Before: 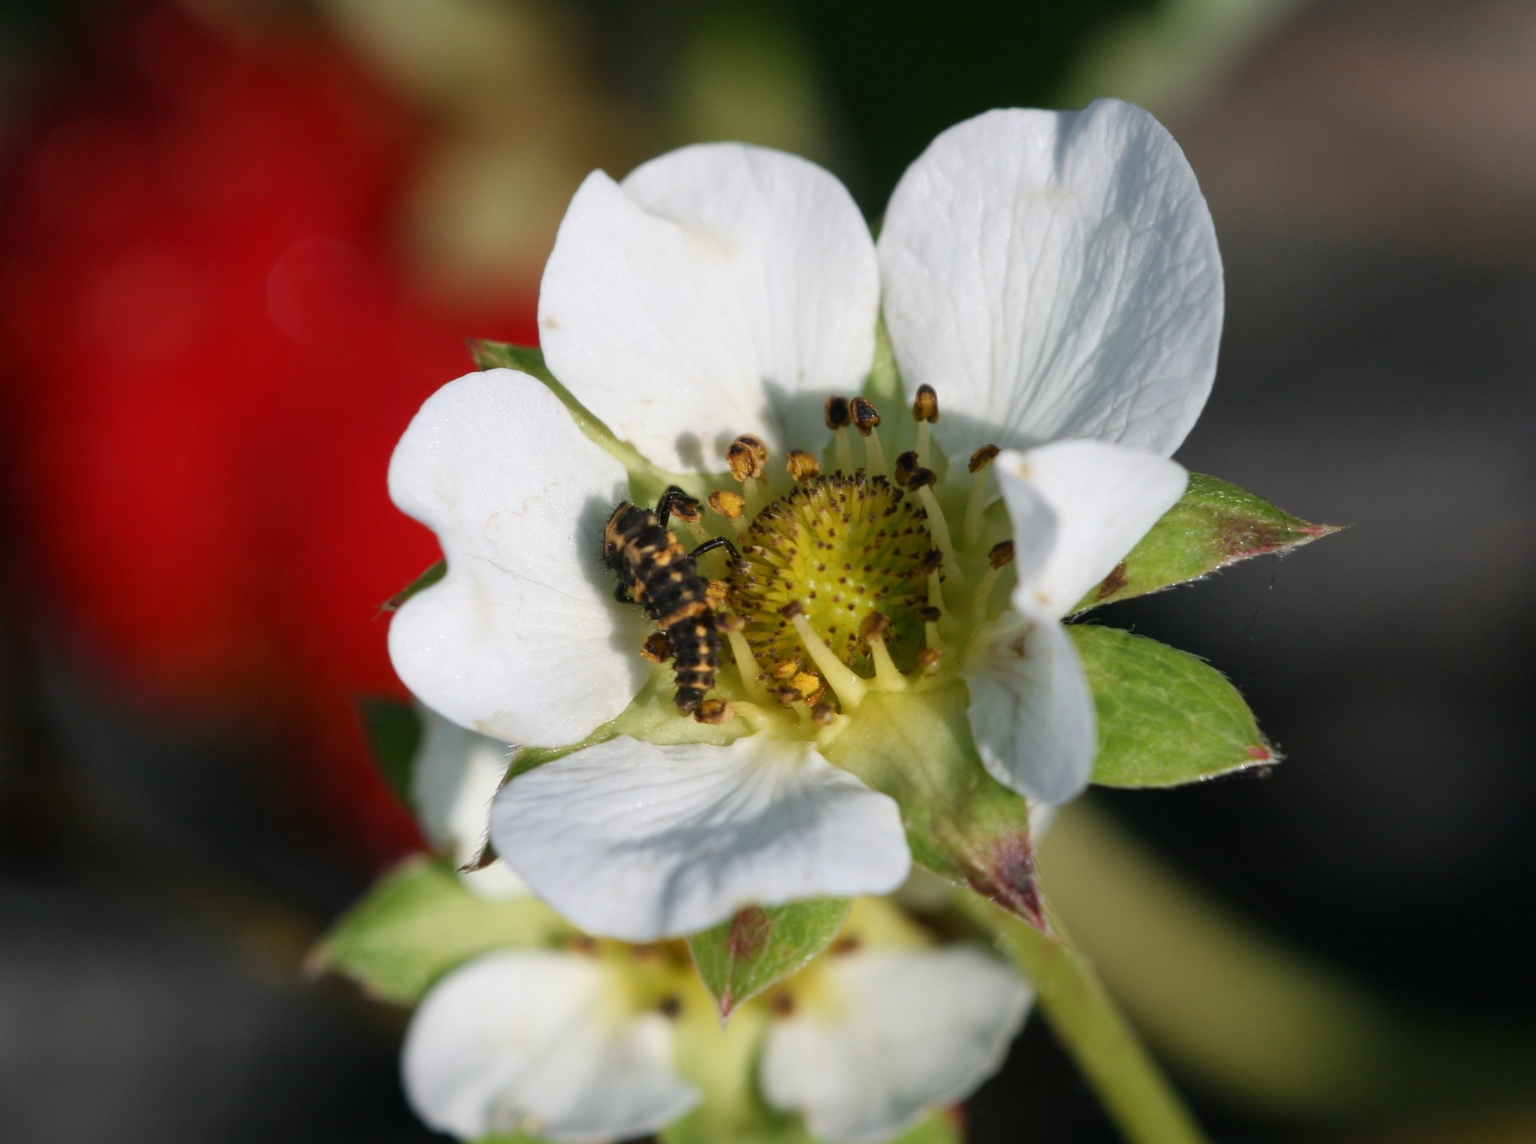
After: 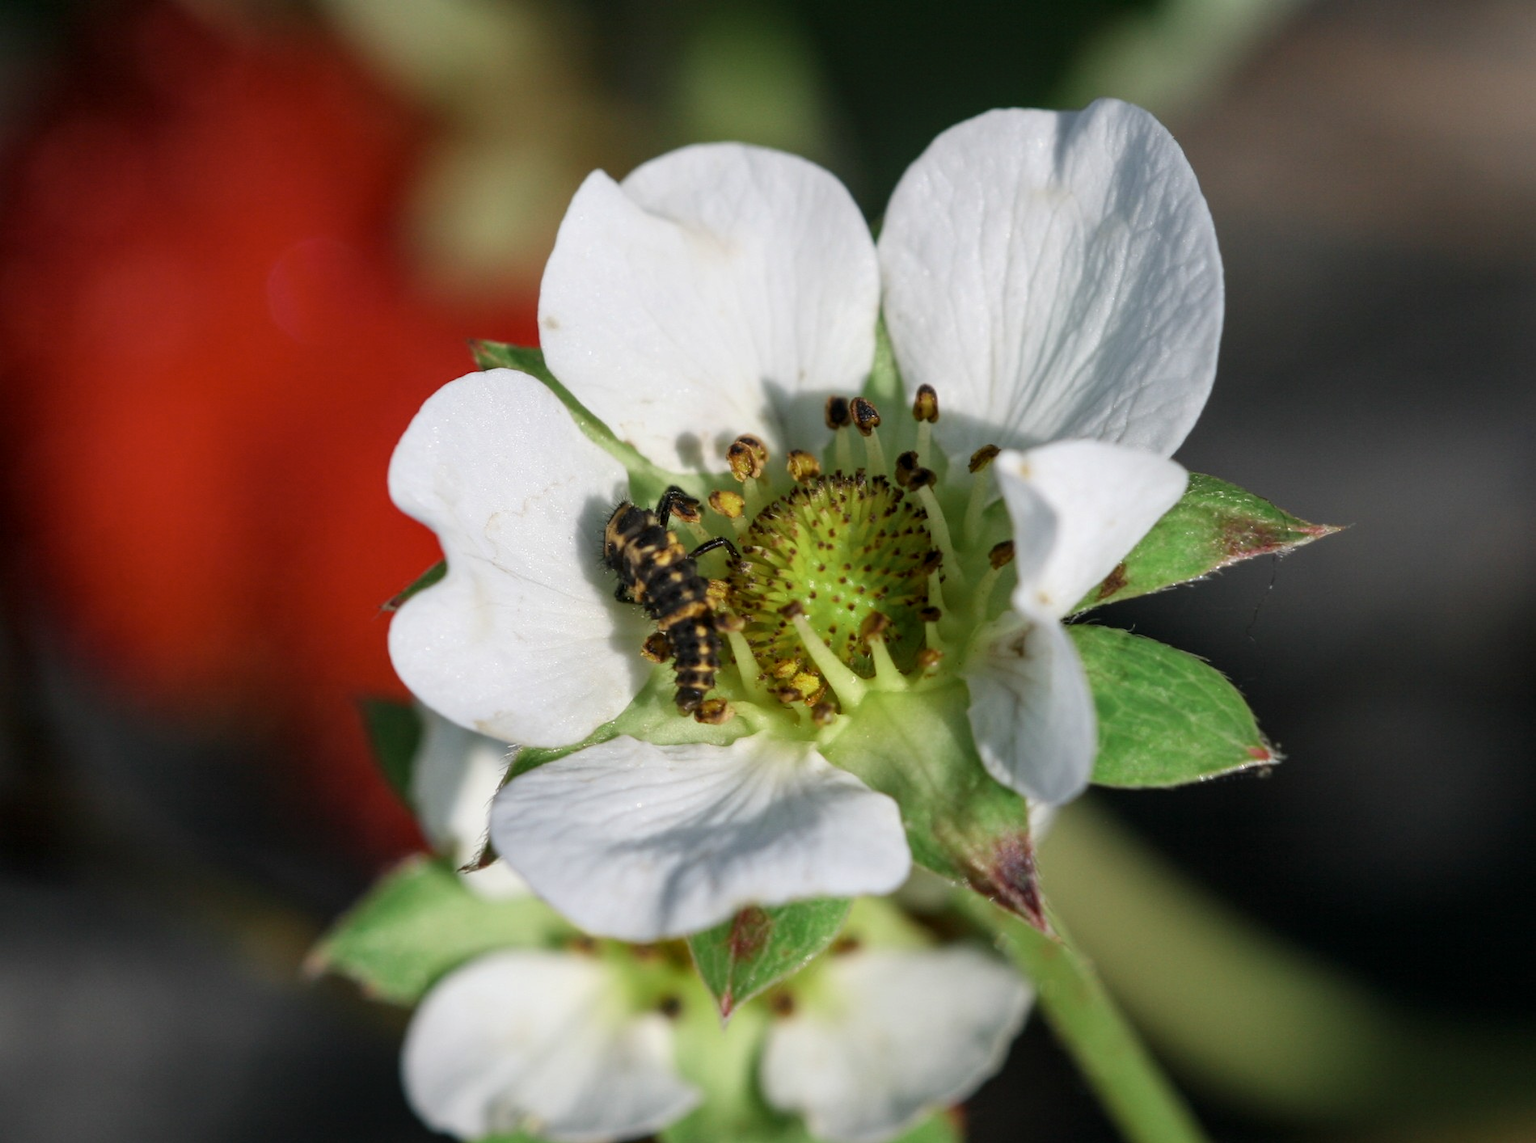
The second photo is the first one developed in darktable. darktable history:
contrast brightness saturation: saturation -0.052
color zones: curves: ch2 [(0, 0.5) (0.143, 0.517) (0.286, 0.571) (0.429, 0.522) (0.571, 0.5) (0.714, 0.5) (0.857, 0.5) (1, 0.5)]
local contrast: on, module defaults
